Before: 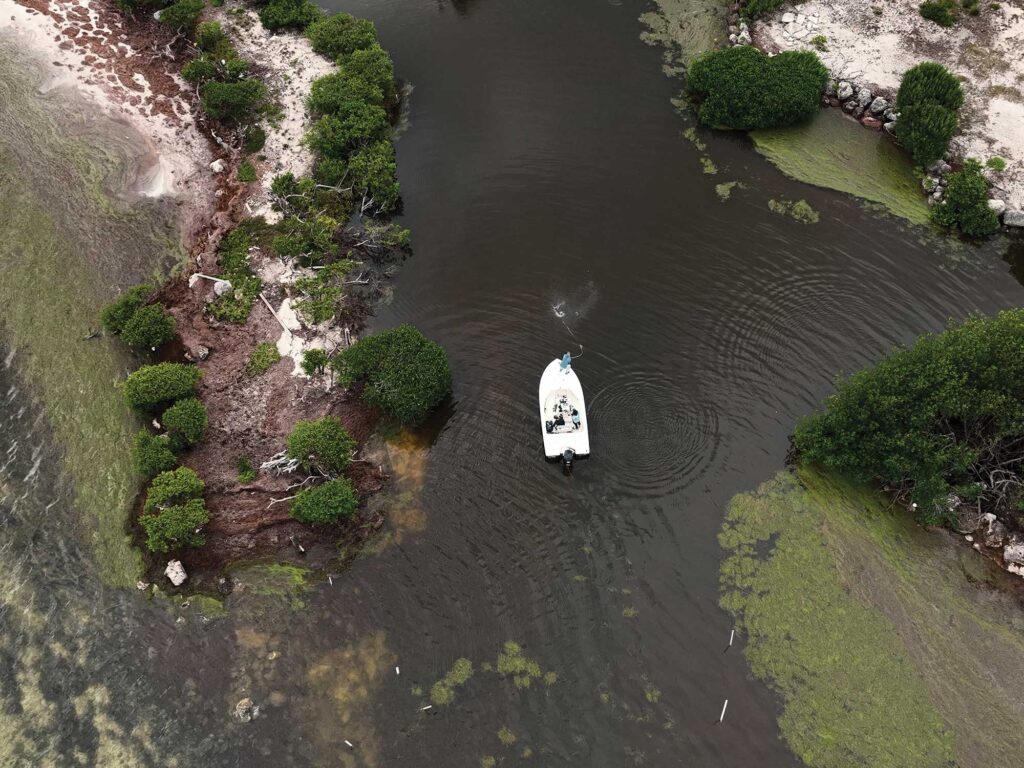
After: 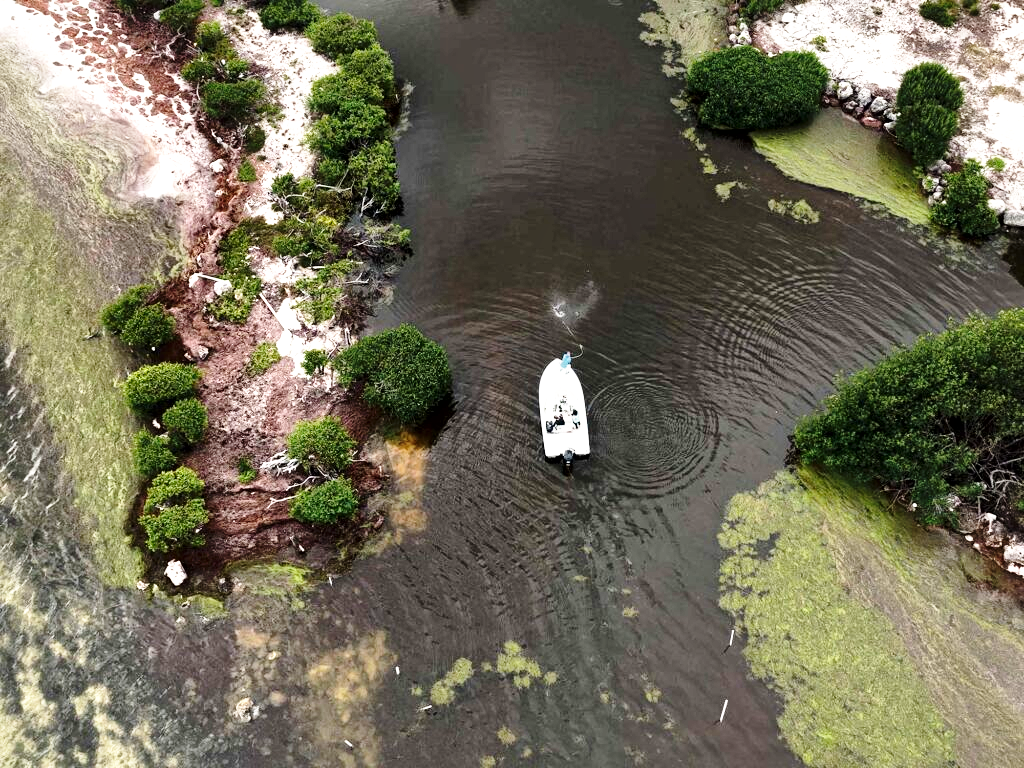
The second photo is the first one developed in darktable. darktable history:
base curve: curves: ch0 [(0, 0) (0.026, 0.03) (0.109, 0.232) (0.351, 0.748) (0.669, 0.968) (1, 1)], preserve colors none
local contrast: mode bilateral grid, contrast 20, coarseness 50, detail 161%, midtone range 0.2
